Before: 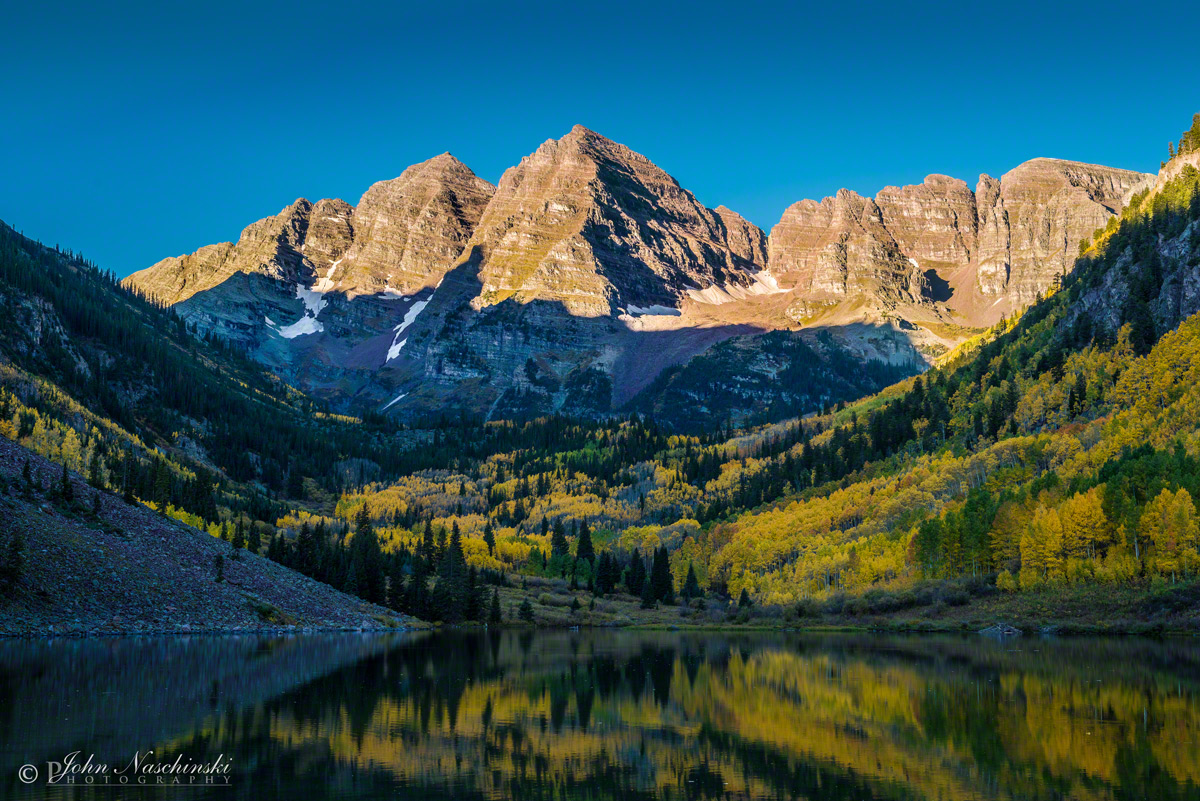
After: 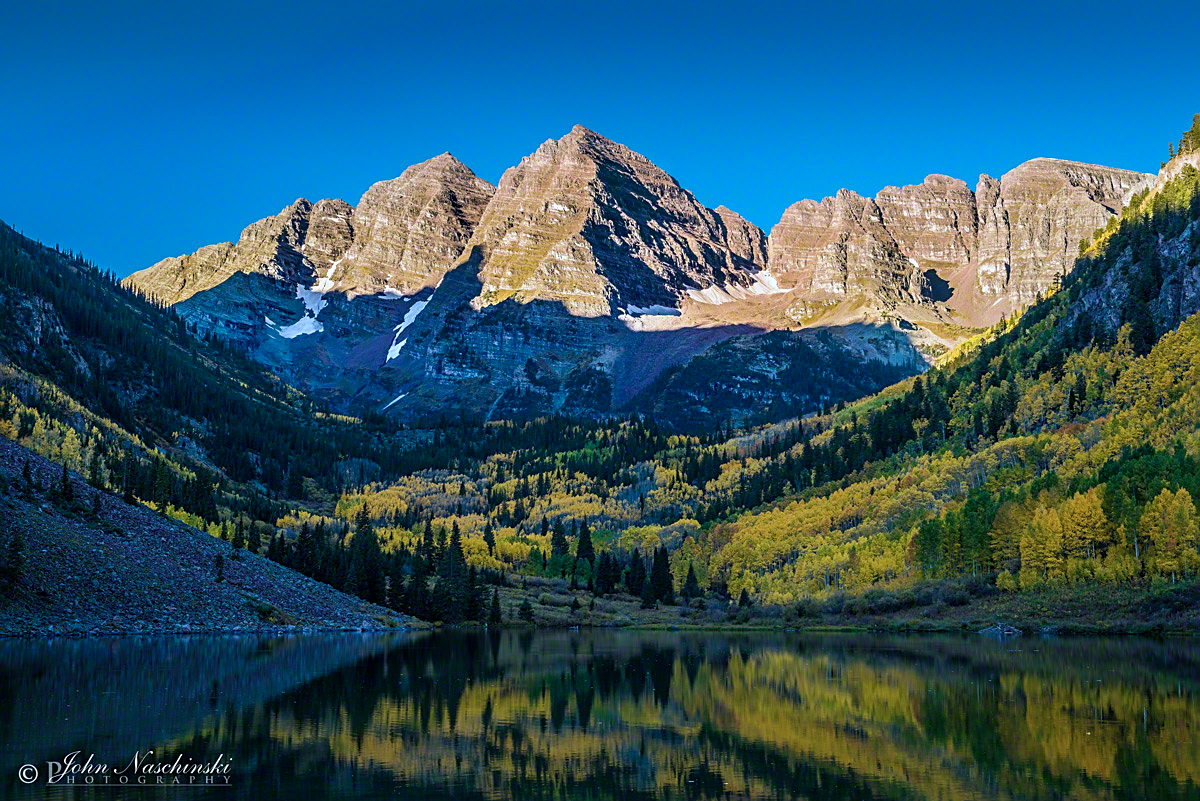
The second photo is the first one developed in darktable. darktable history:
sharpen: on, module defaults
color calibration: x 0.38, y 0.391, temperature 4086.74 K
